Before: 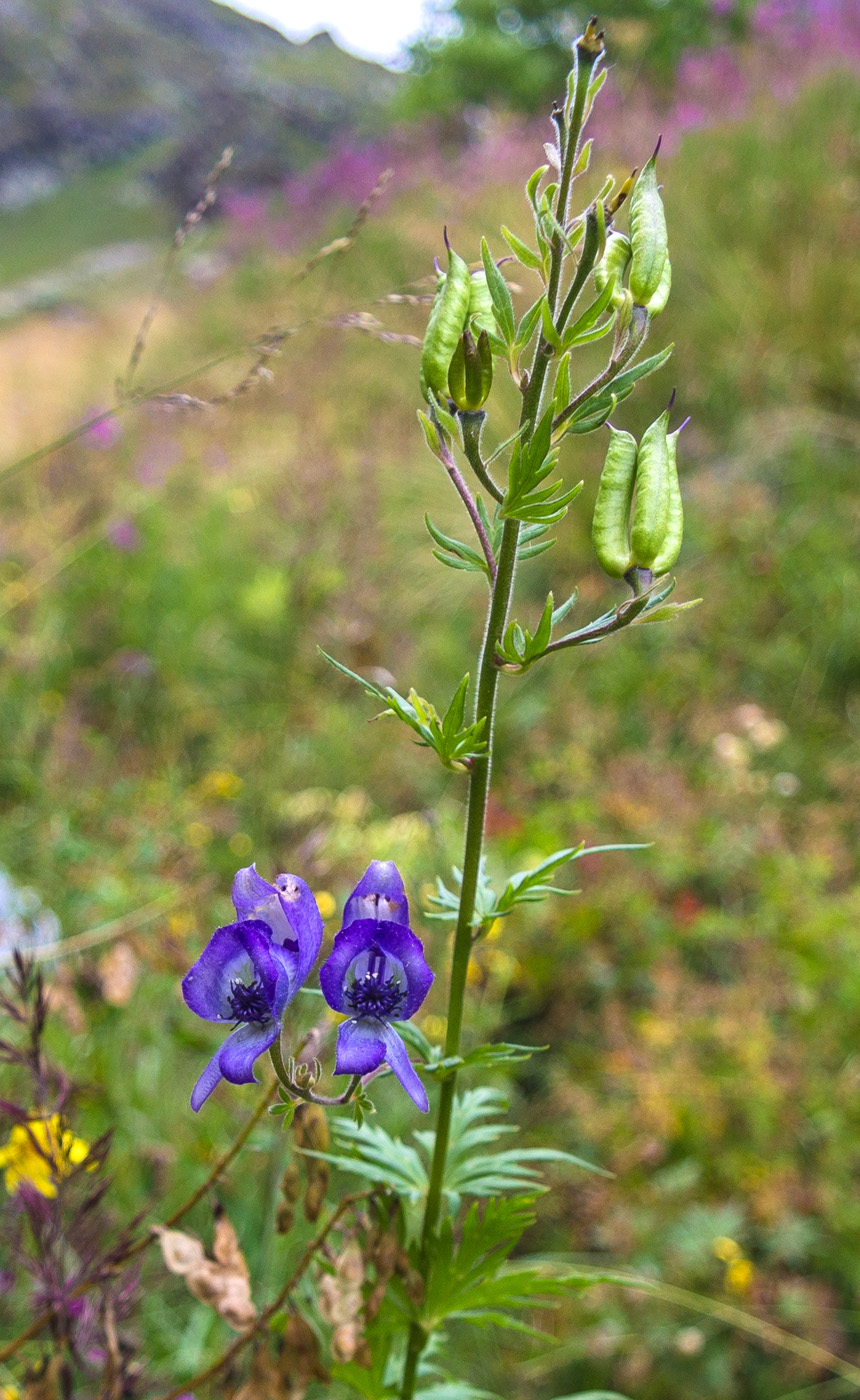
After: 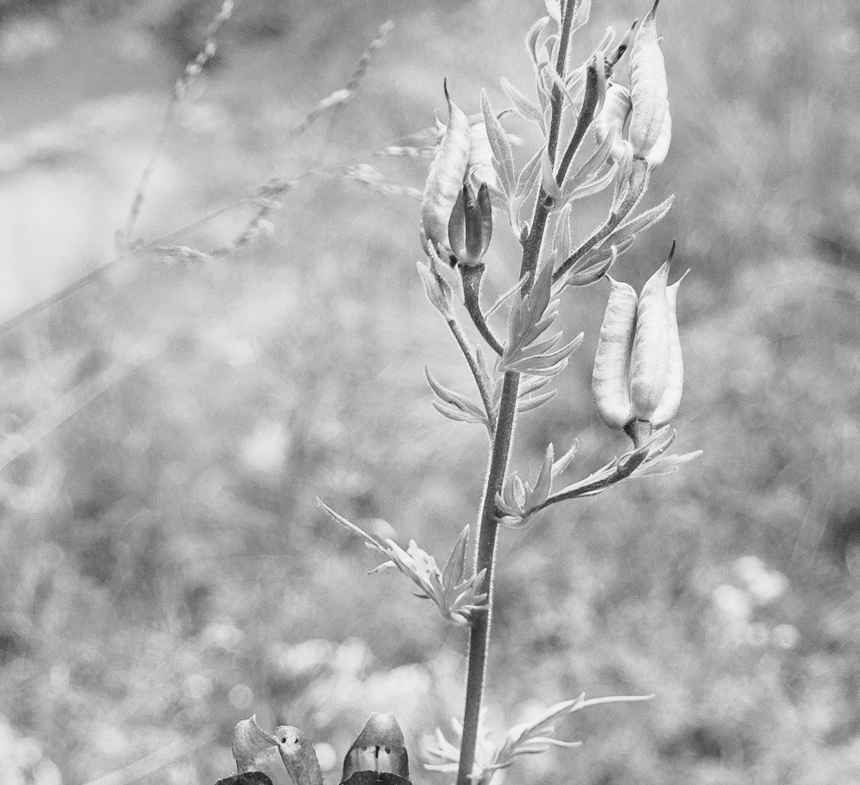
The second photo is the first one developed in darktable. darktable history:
crop and rotate: top 10.605%, bottom 33.274%
white balance: red 1.123, blue 0.83
monochrome: a -92.57, b 58.91
base curve: curves: ch0 [(0, 0) (0.028, 0.03) (0.121, 0.232) (0.46, 0.748) (0.859, 0.968) (1, 1)], preserve colors none
color zones: curves: ch0 [(0, 0.5) (0.143, 0.52) (0.286, 0.5) (0.429, 0.5) (0.571, 0.5) (0.714, 0.5) (0.857, 0.5) (1, 0.5)]; ch1 [(0, 0.489) (0.155, 0.45) (0.286, 0.466) (0.429, 0.5) (0.571, 0.5) (0.714, 0.5) (0.857, 0.5) (1, 0.489)]
